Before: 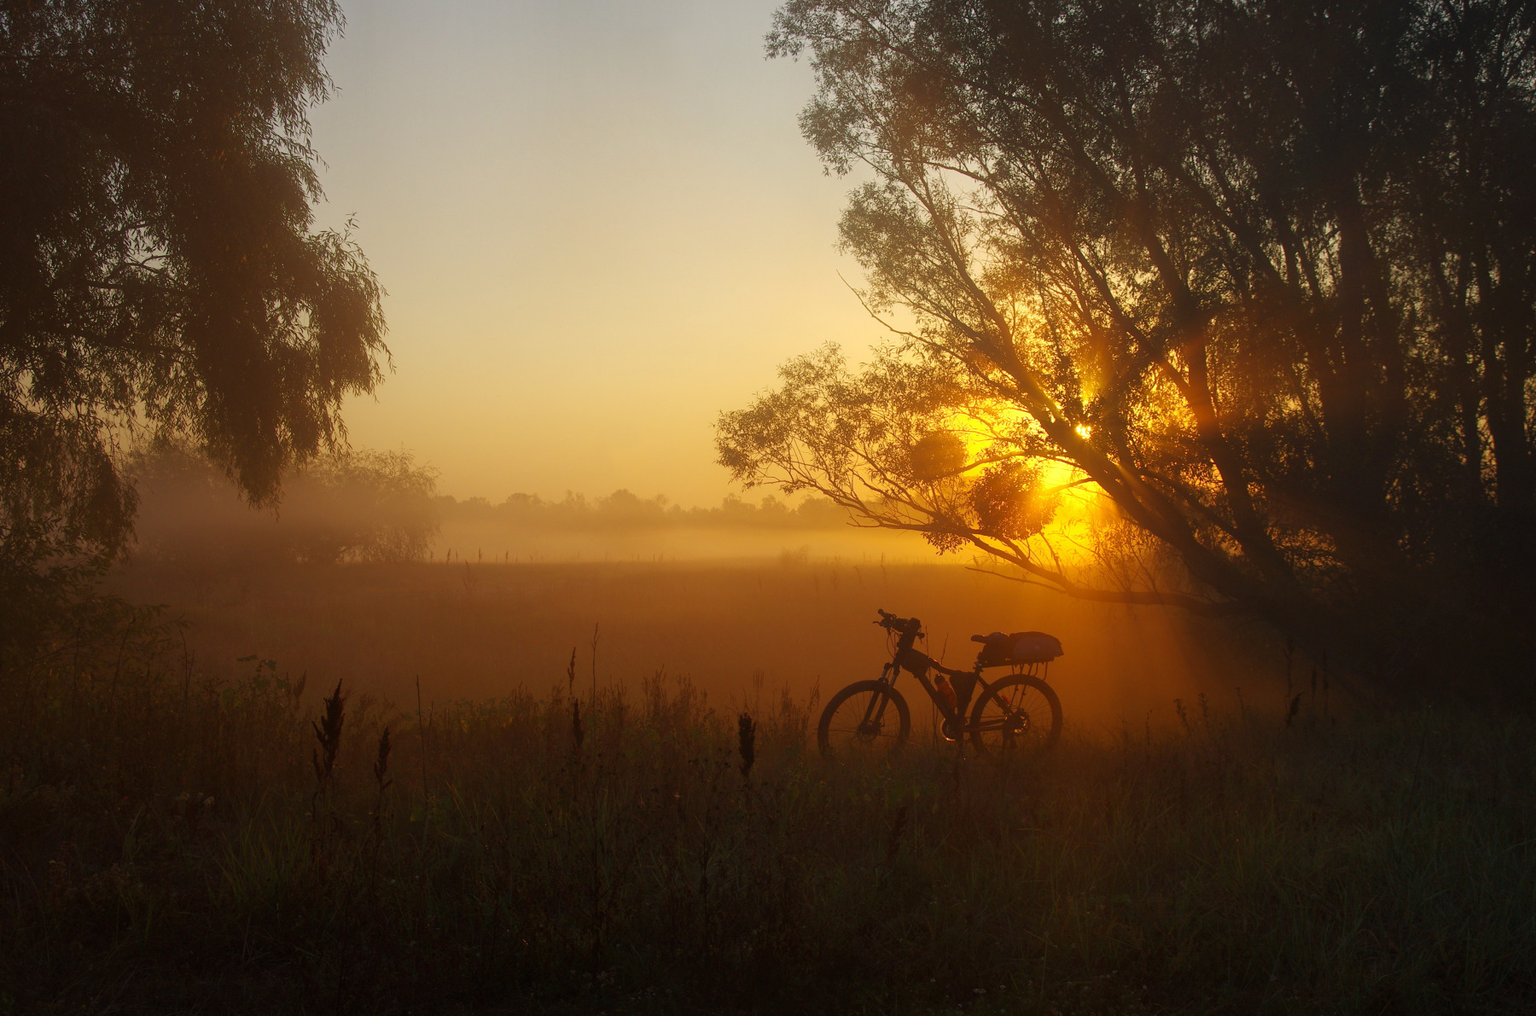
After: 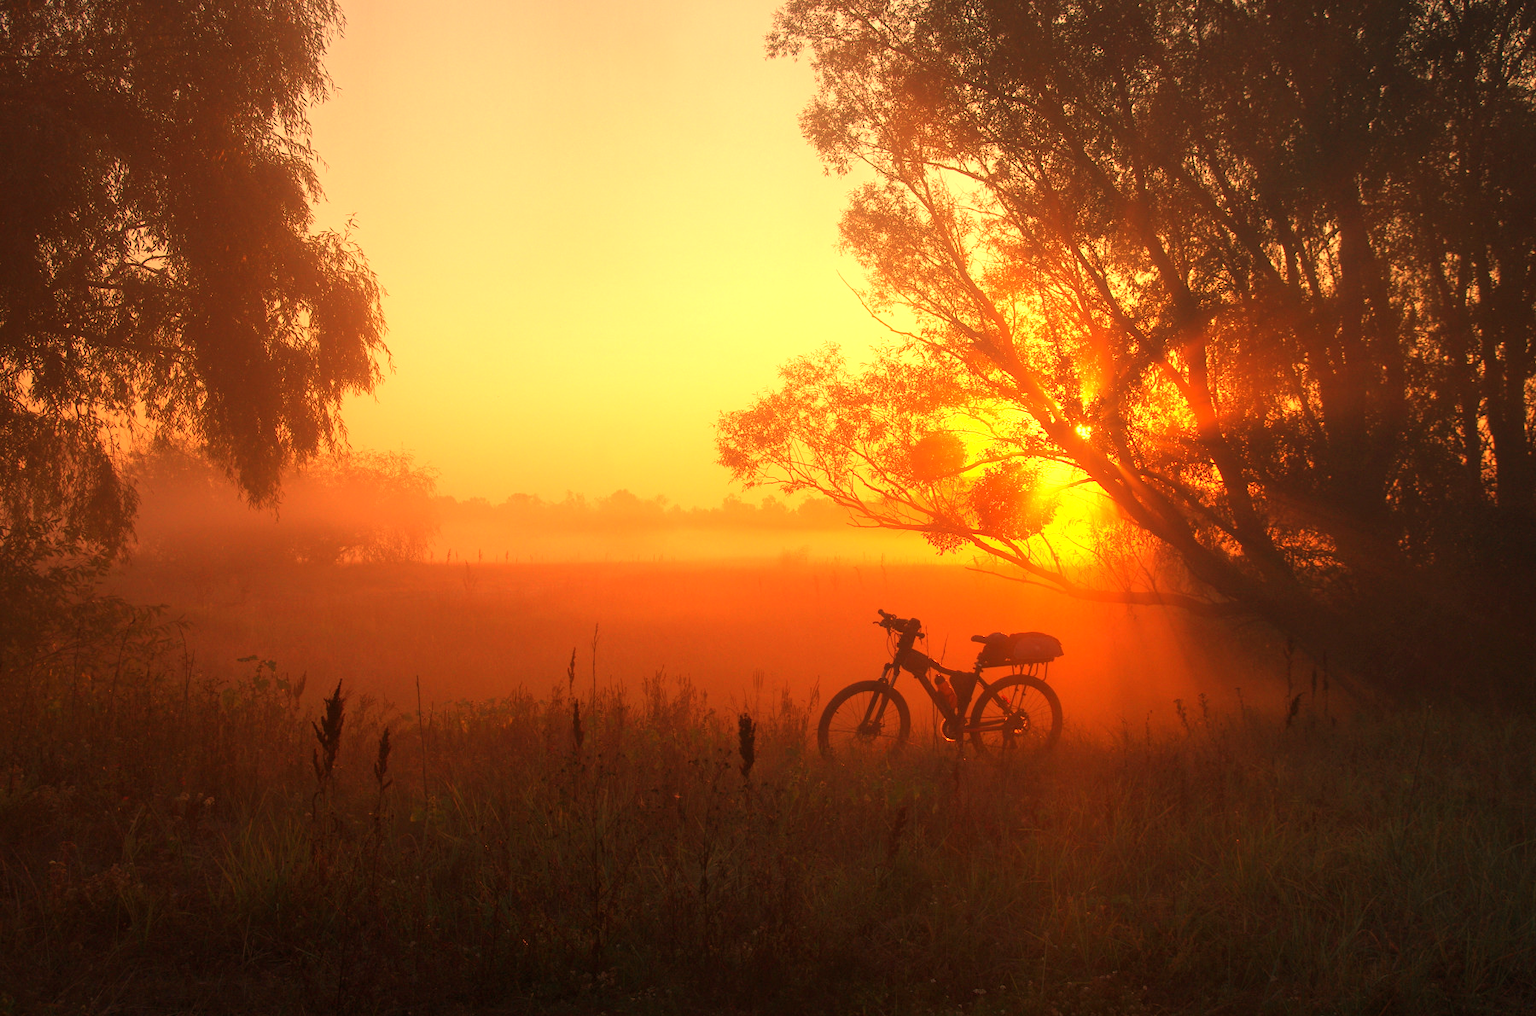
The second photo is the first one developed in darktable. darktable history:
exposure: exposure 0.6 EV, compensate highlight preservation false
tone equalizer: on, module defaults
white balance: red 1.467, blue 0.684
